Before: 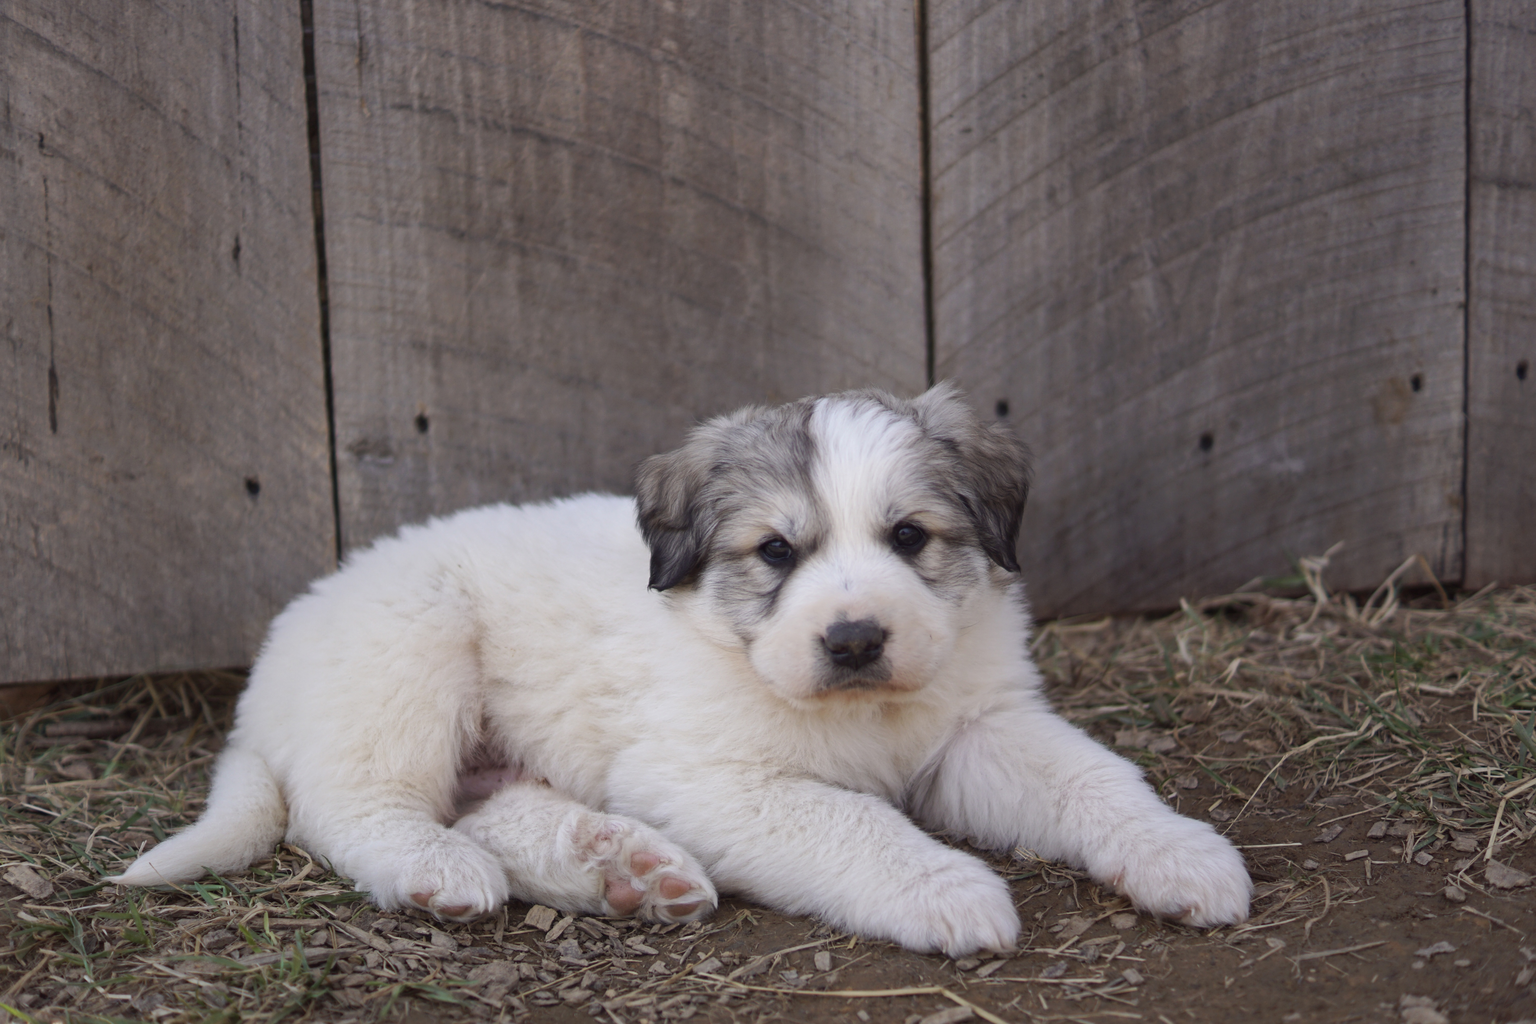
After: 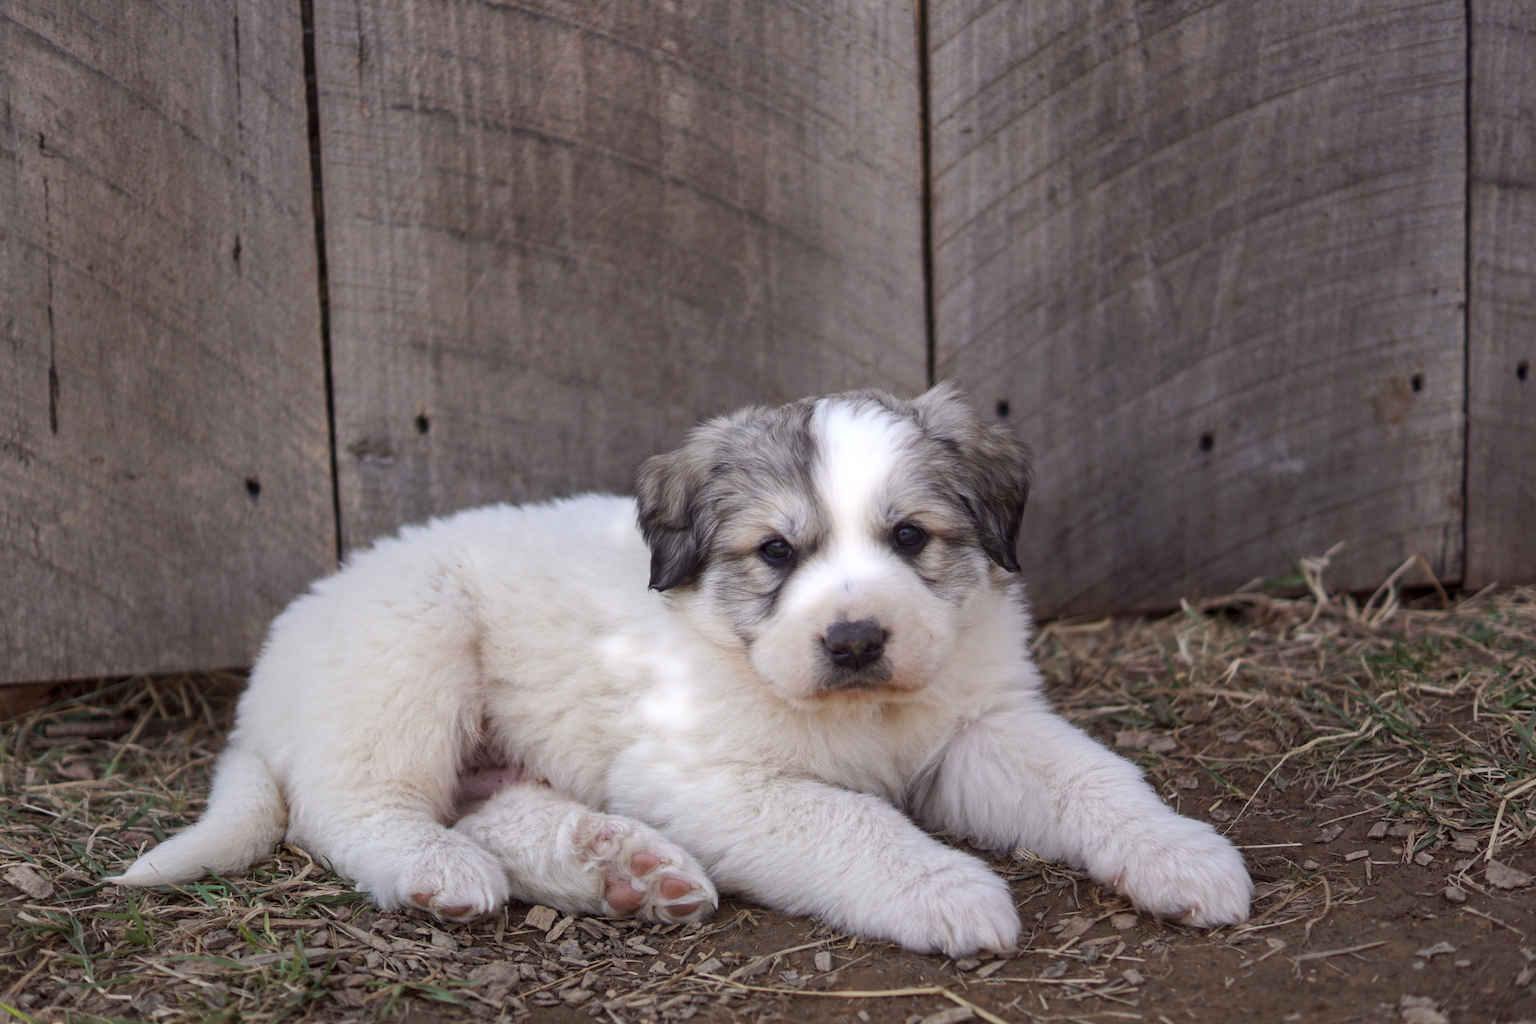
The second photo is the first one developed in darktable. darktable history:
bloom: size 5%, threshold 95%, strength 15%
local contrast: on, module defaults
